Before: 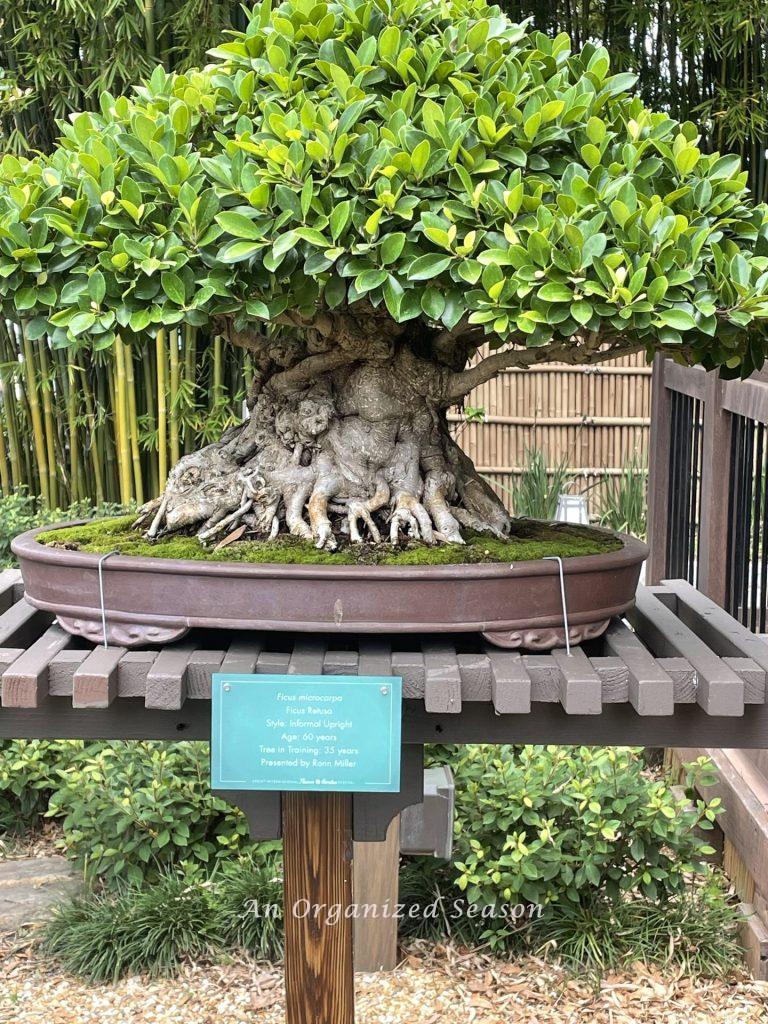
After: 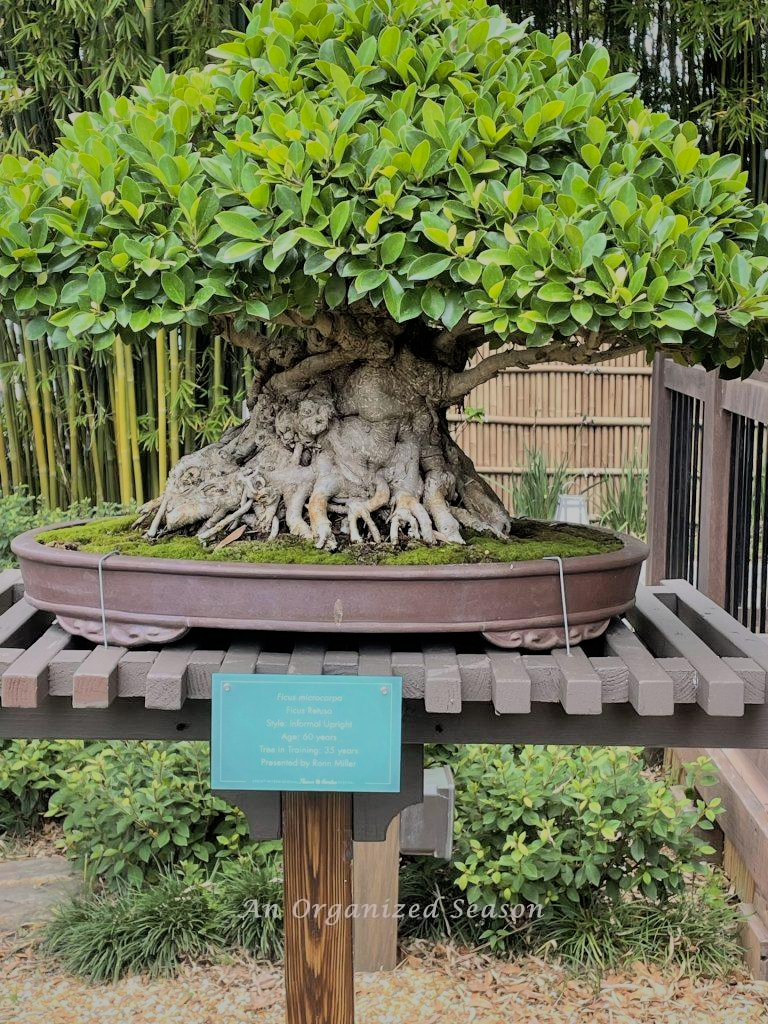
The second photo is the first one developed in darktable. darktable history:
shadows and highlights: shadows 39.84, highlights -59.8
filmic rgb: black relative exposure -7.65 EV, white relative exposure 4.56 EV, threshold 3.06 EV, hardness 3.61, color science v6 (2022), enable highlight reconstruction true
